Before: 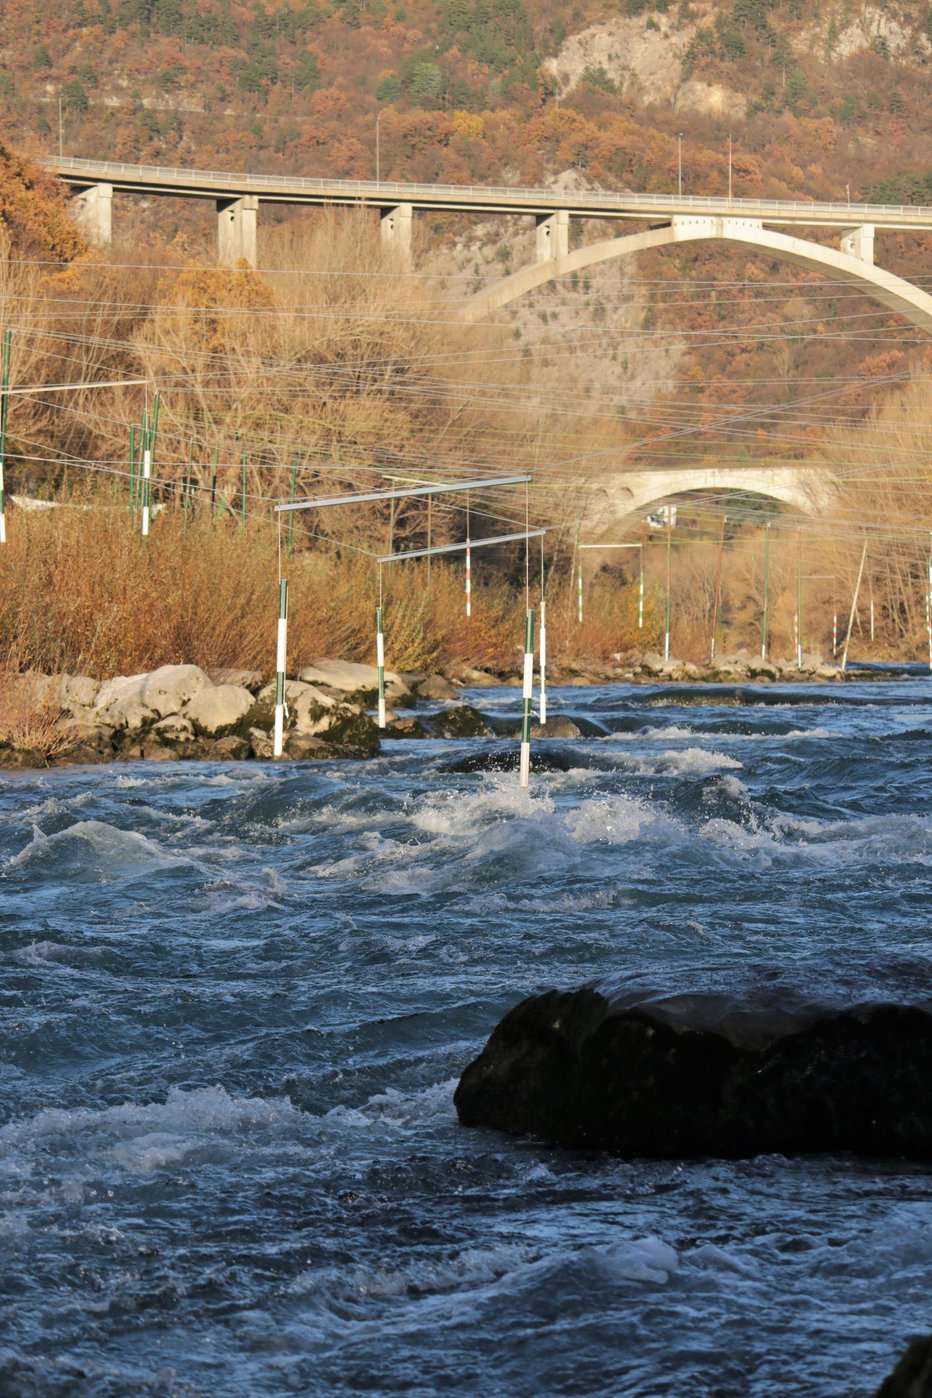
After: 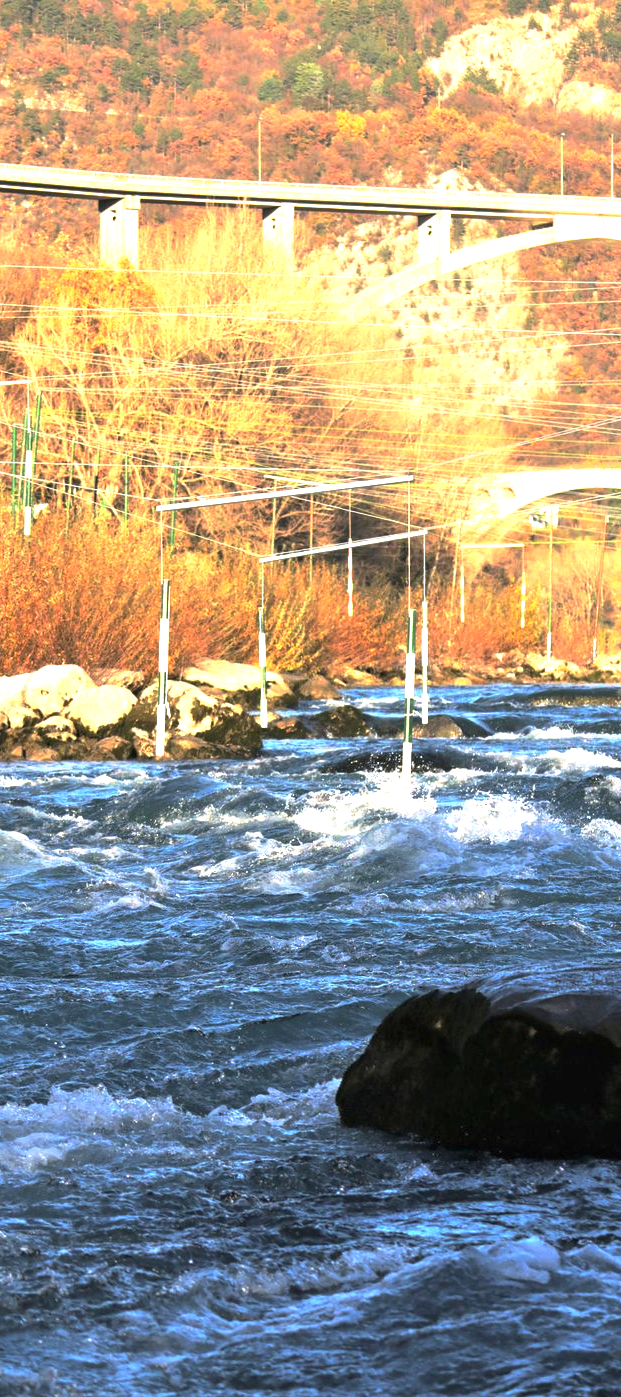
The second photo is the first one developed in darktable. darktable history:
crop and rotate: left 12.673%, right 20.66%
exposure: black level correction 0, exposure 1.45 EV, compensate exposure bias true, compensate highlight preservation false
base curve: curves: ch0 [(0, 0) (0.595, 0.418) (1, 1)], preserve colors none
